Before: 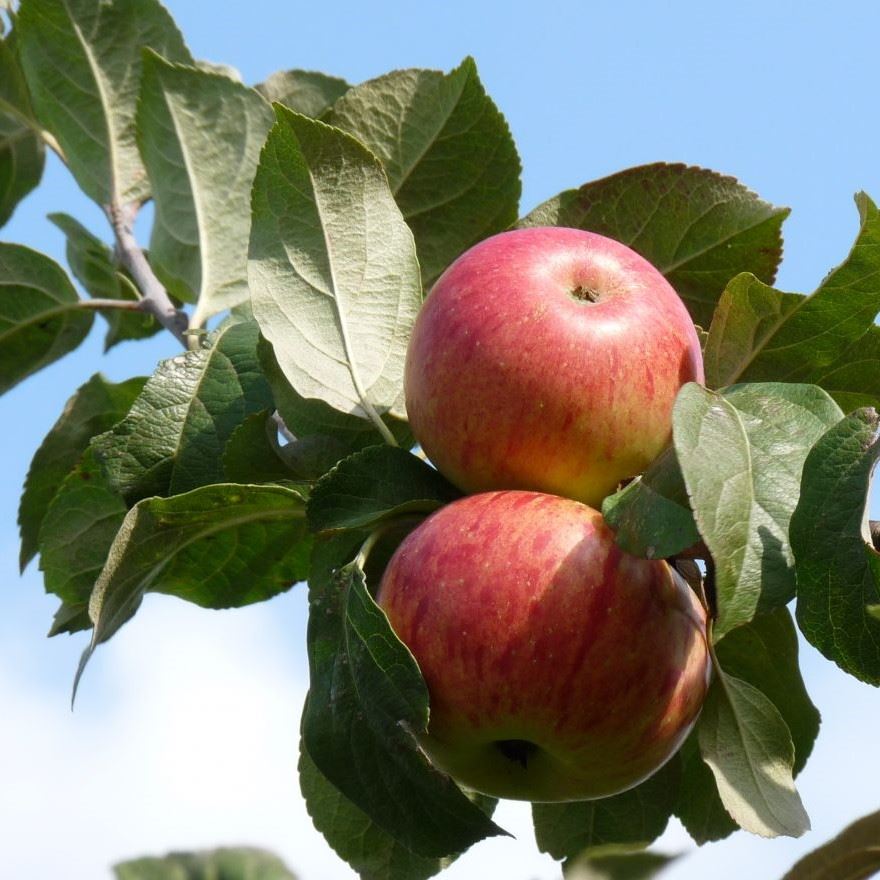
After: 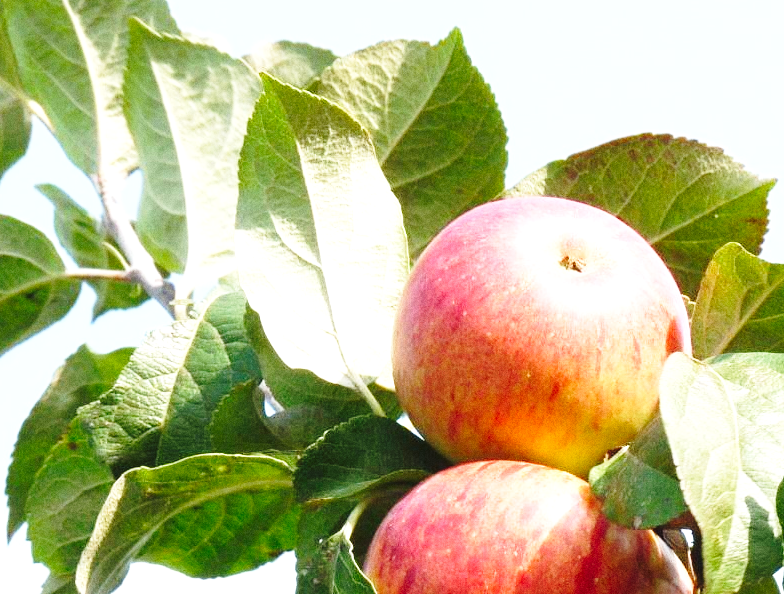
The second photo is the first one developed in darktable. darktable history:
base curve: curves: ch0 [(0, 0) (0.028, 0.03) (0.121, 0.232) (0.46, 0.748) (0.859, 0.968) (1, 1)], preserve colors none
exposure: black level correction -0.002, exposure 1.115 EV, compensate highlight preservation false
grain: coarseness 0.09 ISO
crop: left 1.509%, top 3.452%, right 7.696%, bottom 28.452%
